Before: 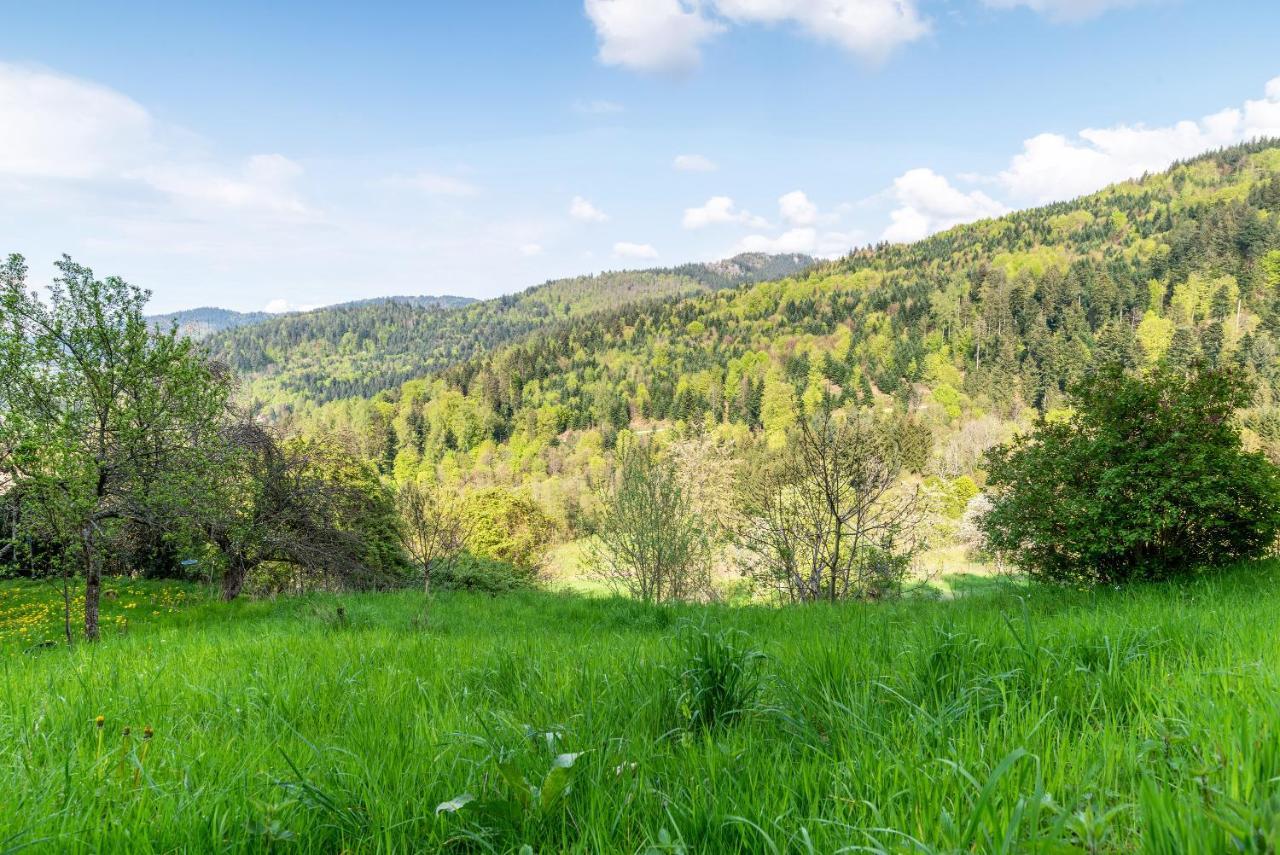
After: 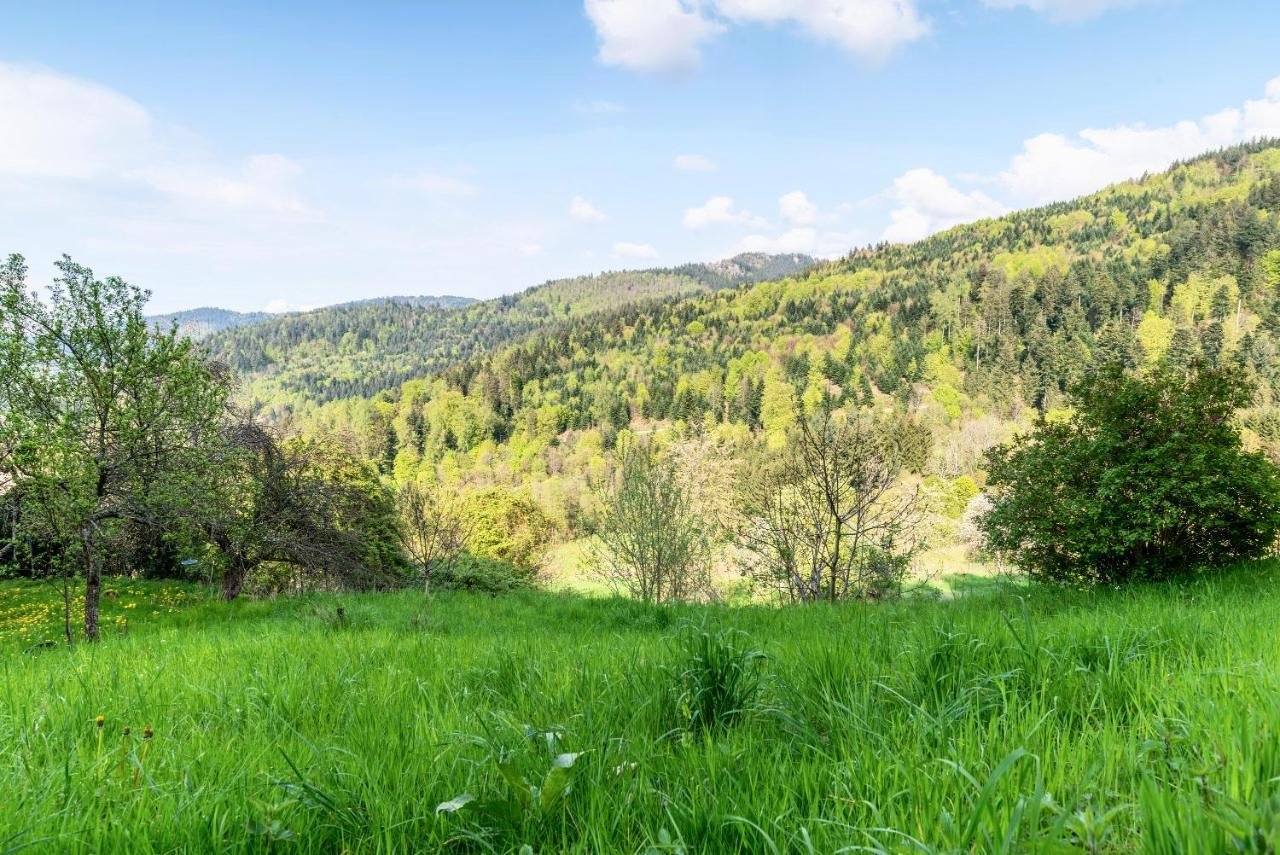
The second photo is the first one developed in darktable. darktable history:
exposure: exposure -0.071 EV, compensate highlight preservation false
contrast brightness saturation: contrast 0.151, brightness 0.043
